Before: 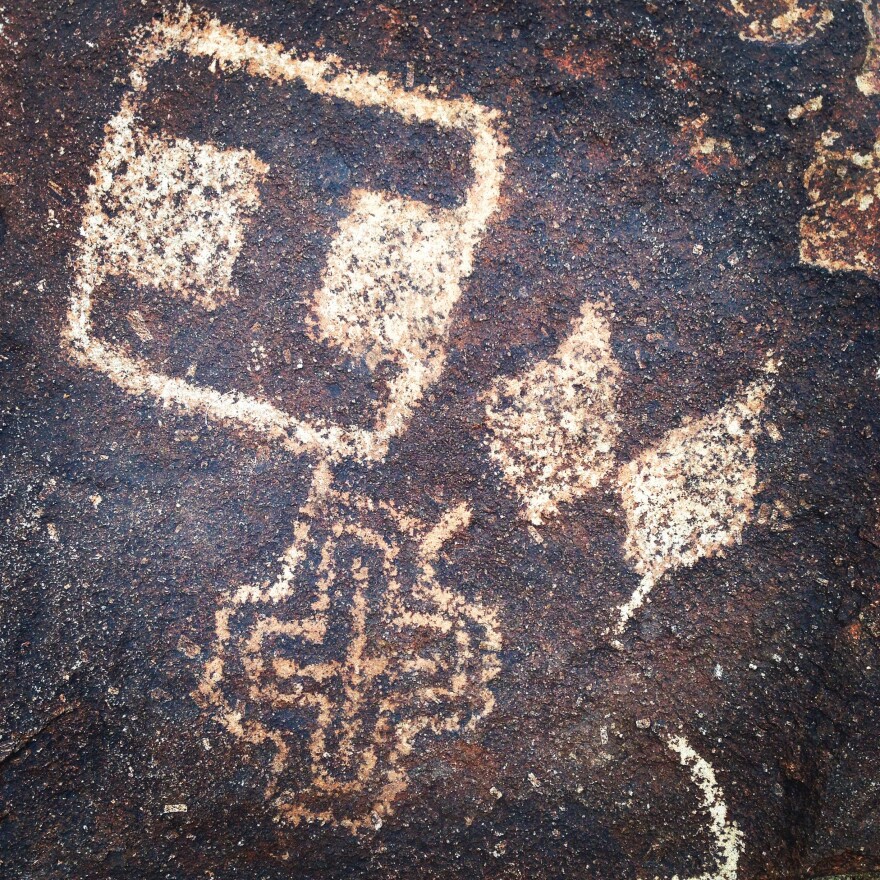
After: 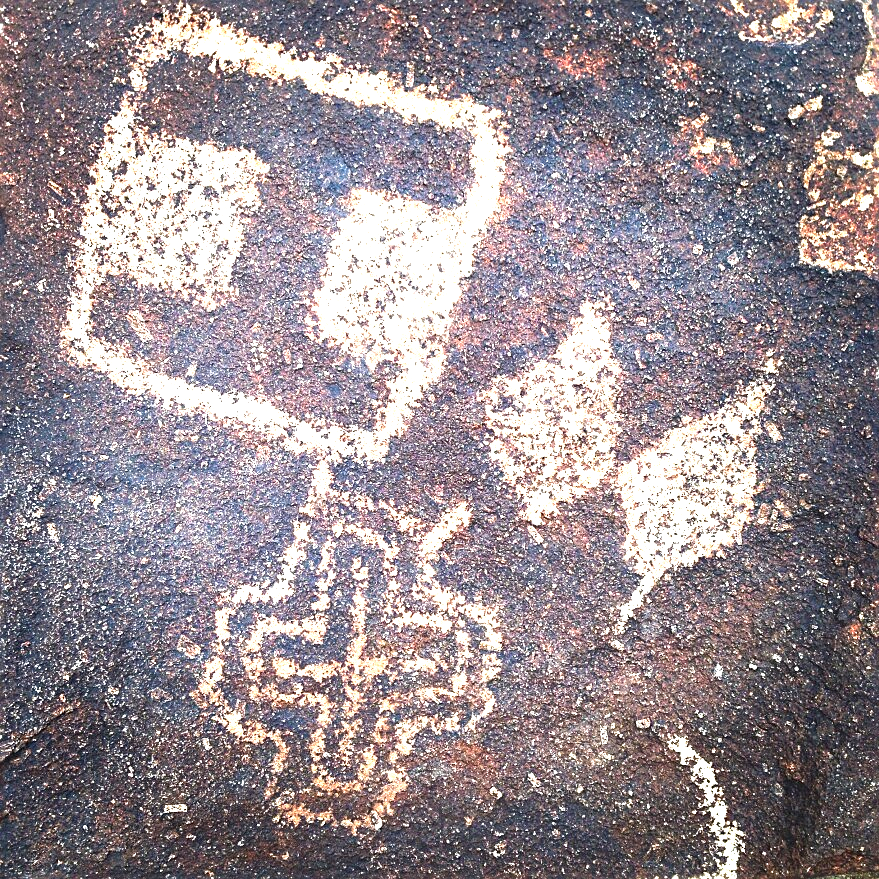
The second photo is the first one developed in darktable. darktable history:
exposure: black level correction 0, exposure 1.392 EV, compensate highlight preservation false
sharpen: on, module defaults
